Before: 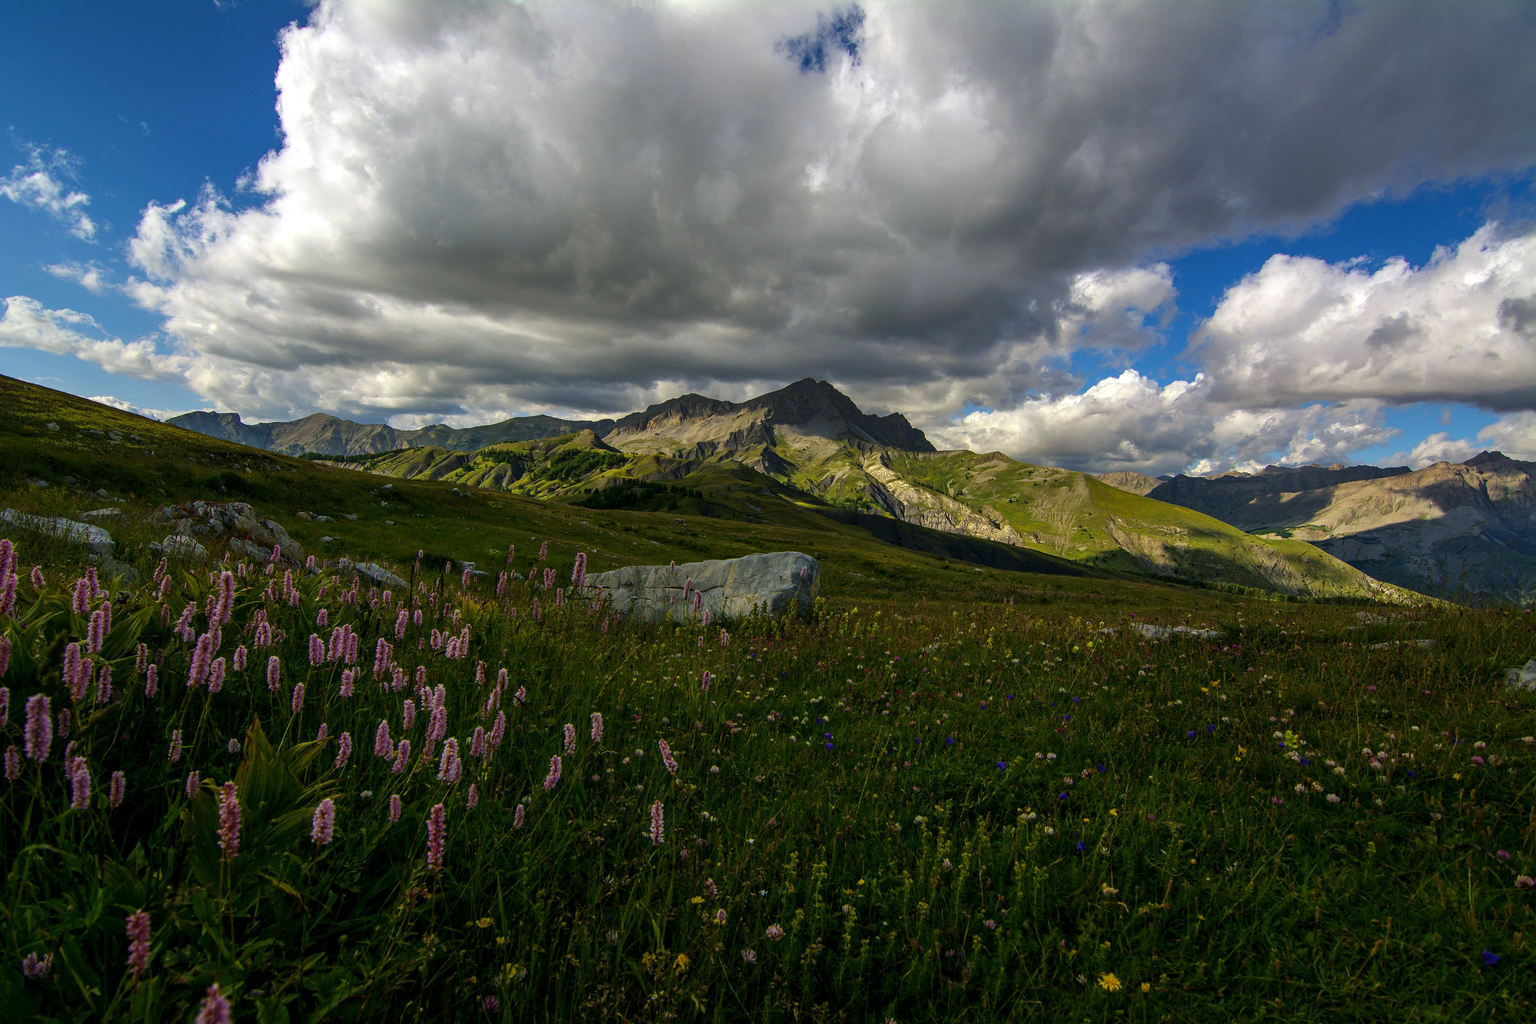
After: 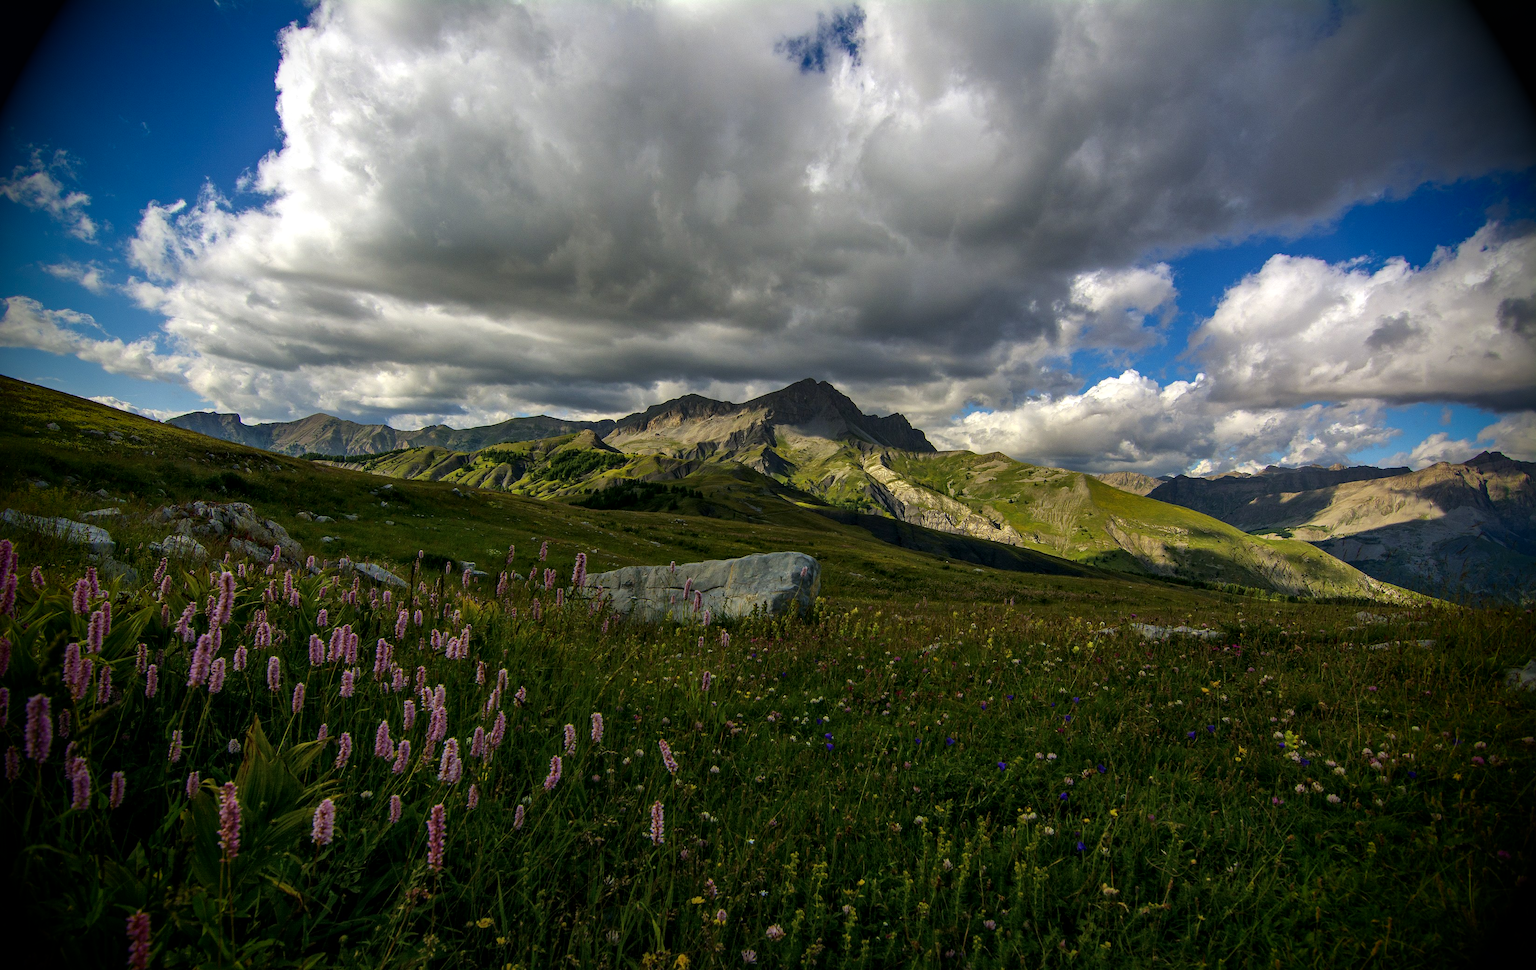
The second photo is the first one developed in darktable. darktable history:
crop and rotate: top 0.007%, bottom 5.146%
local contrast: mode bilateral grid, contrast 21, coarseness 50, detail 119%, midtone range 0.2
vignetting: fall-off radius 31.41%, brightness -0.996, saturation 0.493
